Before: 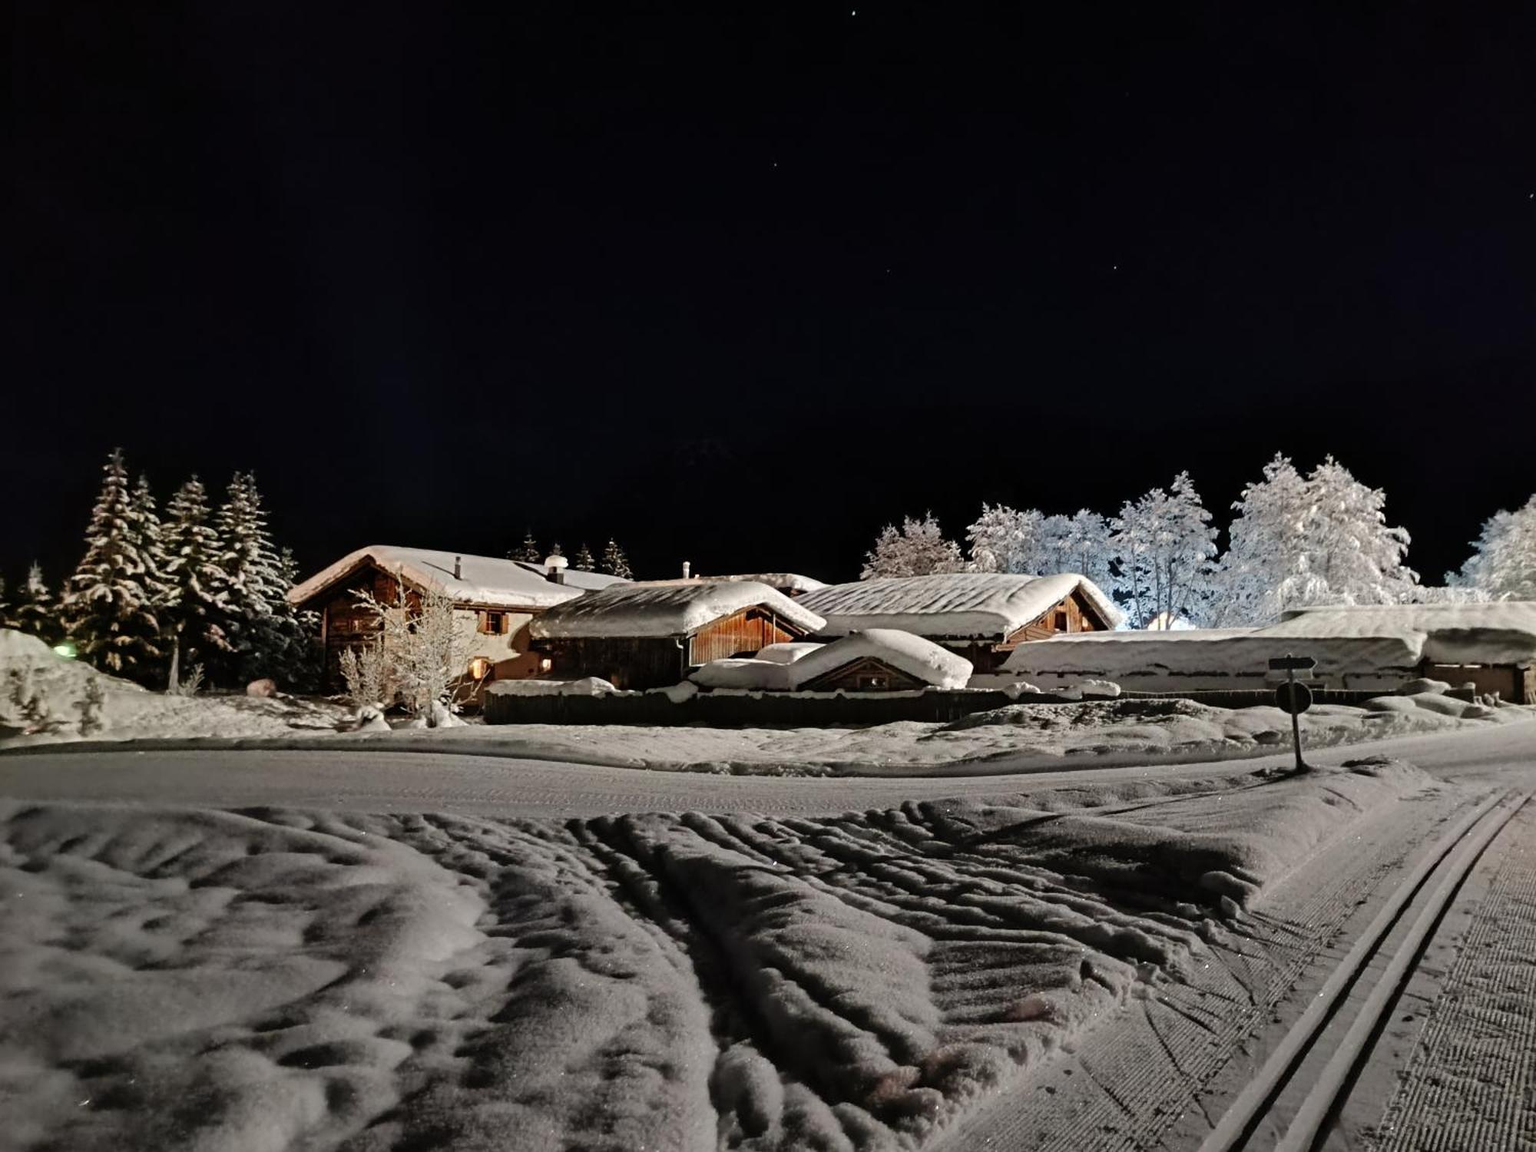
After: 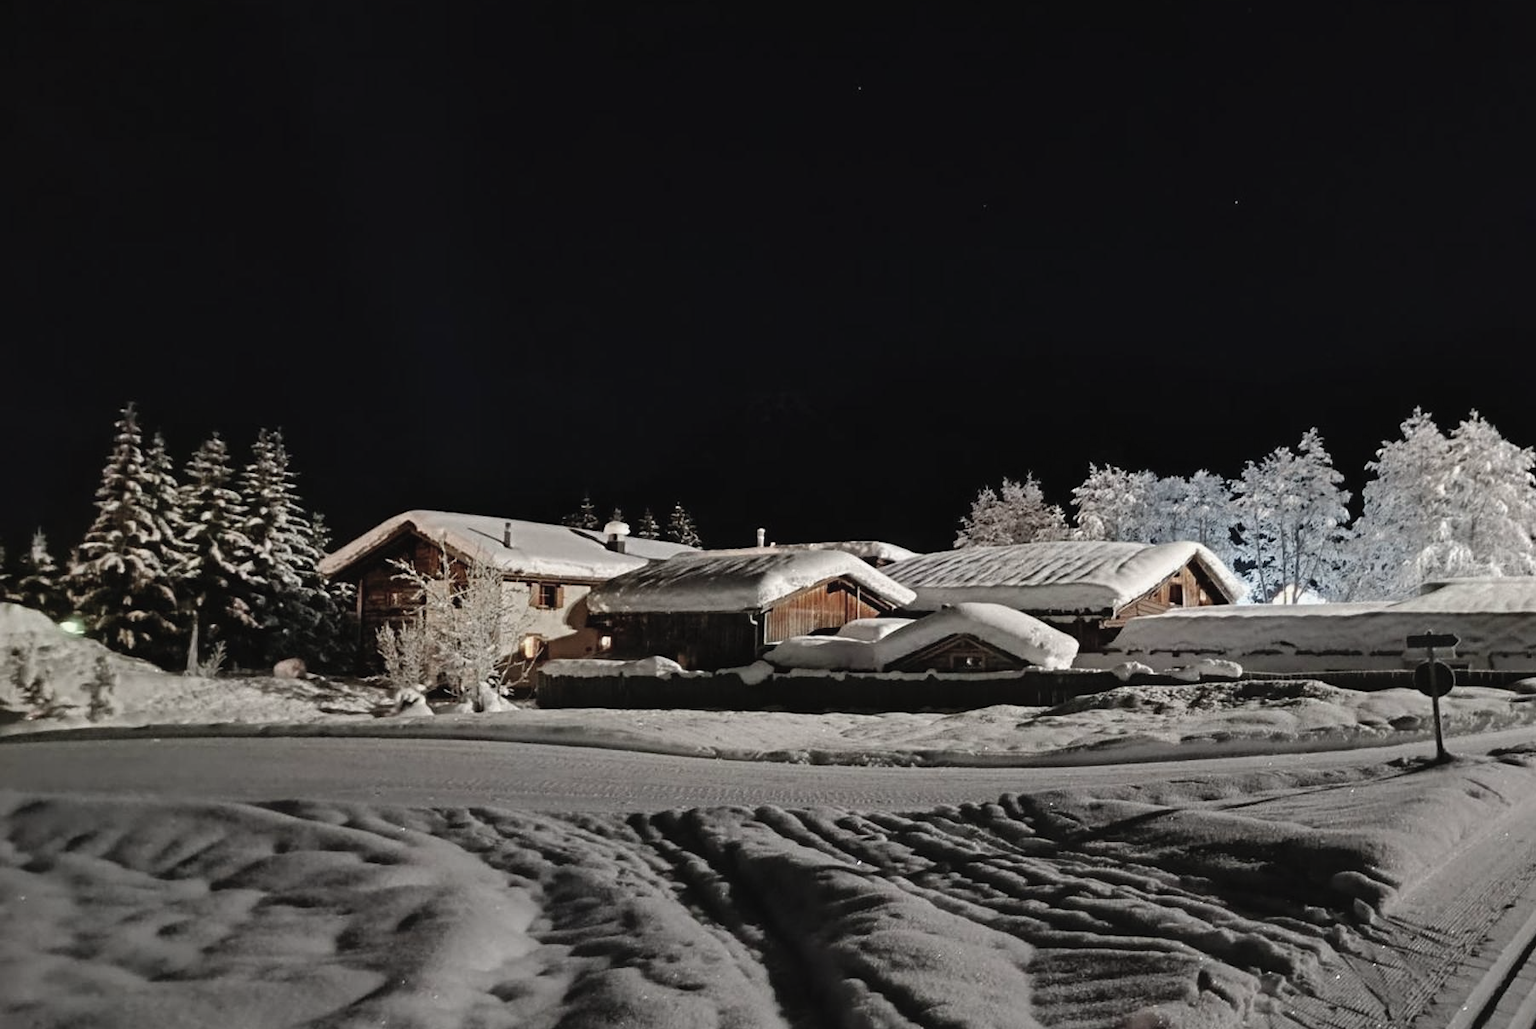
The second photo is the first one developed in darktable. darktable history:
color calibration: illuminant same as pipeline (D50), adaptation XYZ, x 0.346, y 0.357, temperature 5021.04 K
crop: top 7.429%, right 9.791%, bottom 11.936%
contrast brightness saturation: contrast -0.053, saturation -0.413
